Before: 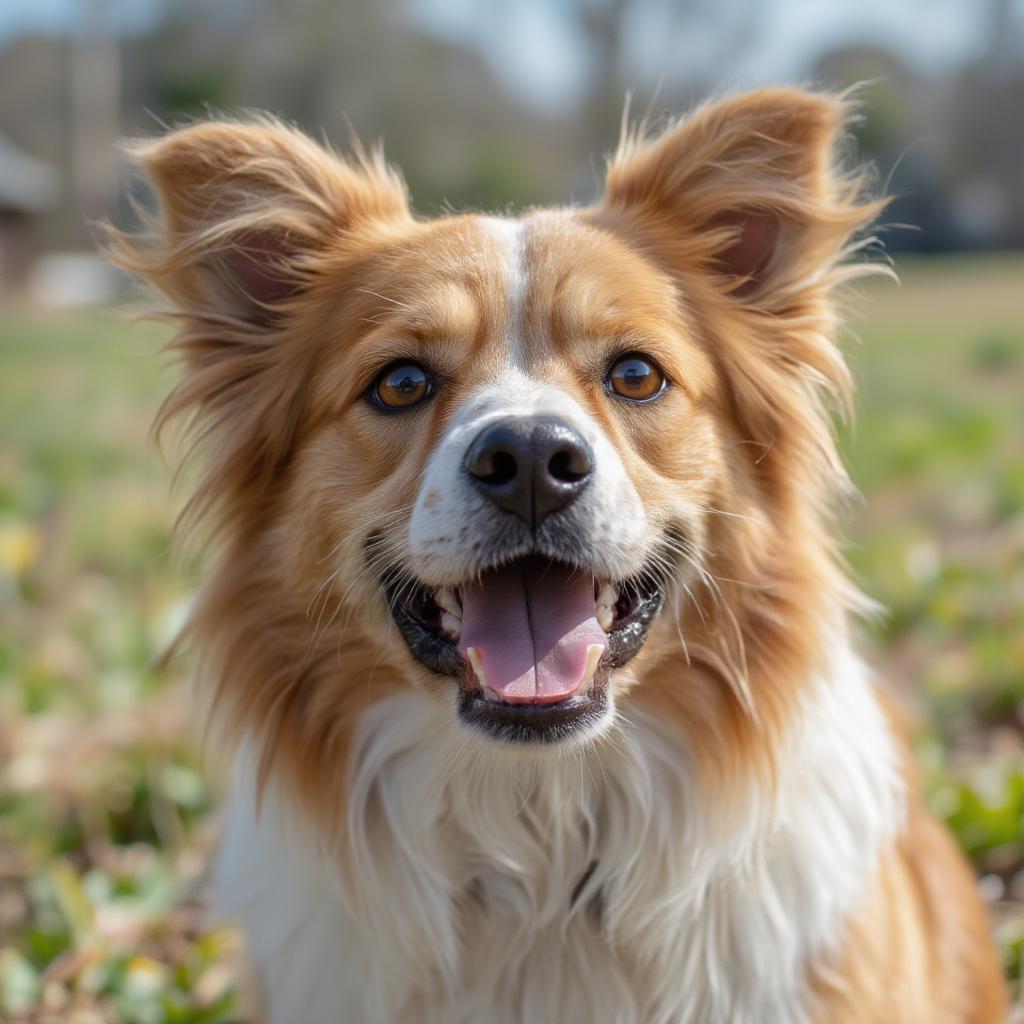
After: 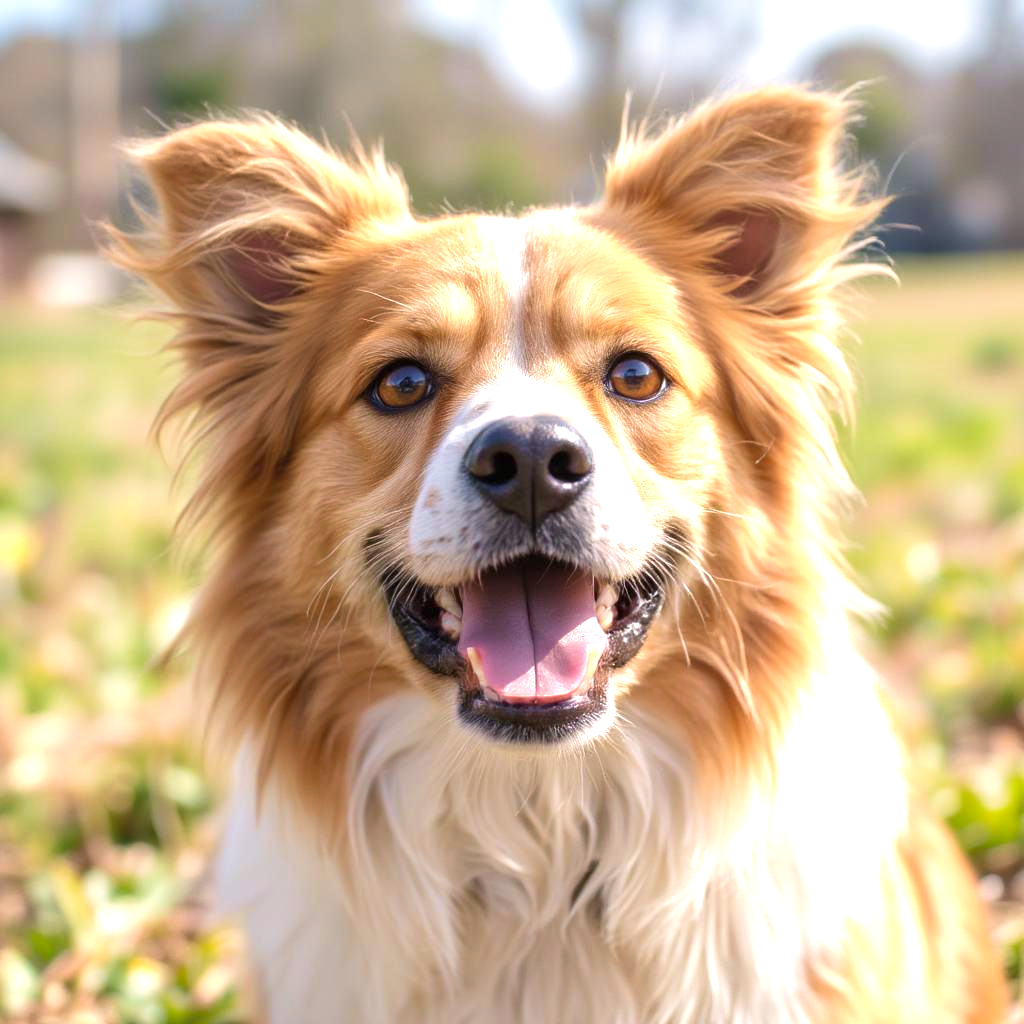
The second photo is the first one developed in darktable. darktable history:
color correction: highlights a* 5.8, highlights b* 4.85
exposure: black level correction 0, exposure 1.001 EV, compensate highlight preservation false
velvia: on, module defaults
